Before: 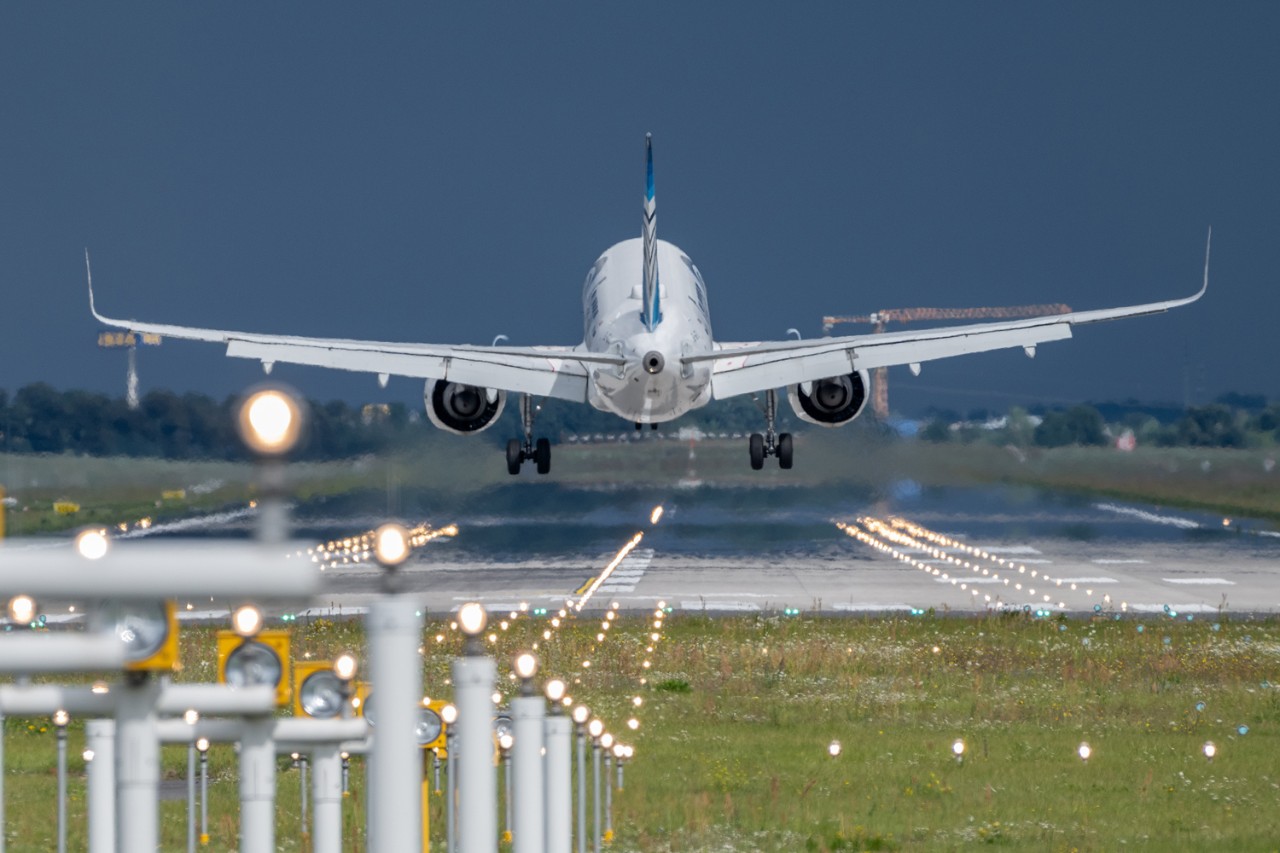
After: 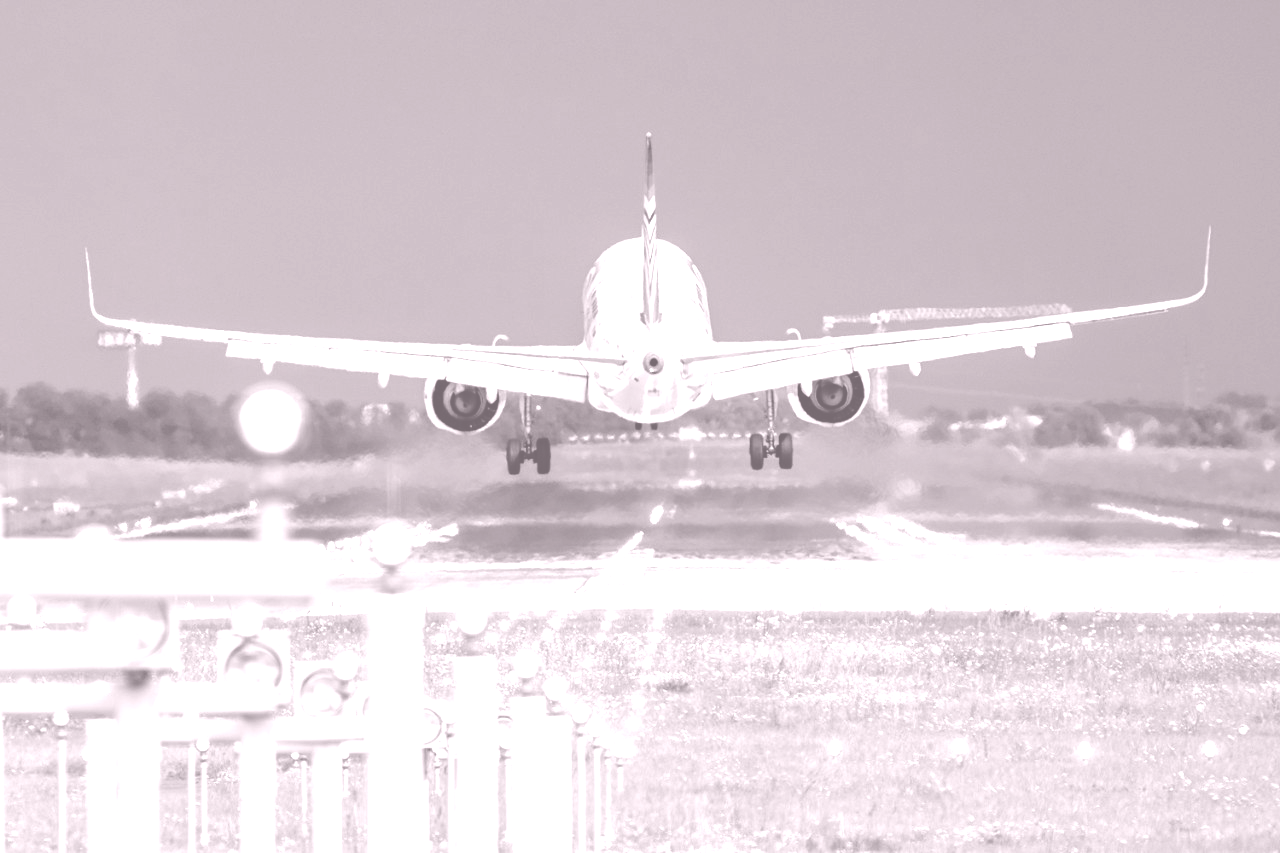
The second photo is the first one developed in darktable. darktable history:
exposure: black level correction 0.009, exposure 0.014 EV, compensate highlight preservation false
colorize: hue 25.2°, saturation 83%, source mix 82%, lightness 79%, version 1
tone equalizer: -8 EV -0.417 EV, -7 EV -0.389 EV, -6 EV -0.333 EV, -5 EV -0.222 EV, -3 EV 0.222 EV, -2 EV 0.333 EV, -1 EV 0.389 EV, +0 EV 0.417 EV, edges refinement/feathering 500, mask exposure compensation -1.57 EV, preserve details no
shadows and highlights: shadows 4.1, highlights -17.6, soften with gaussian
